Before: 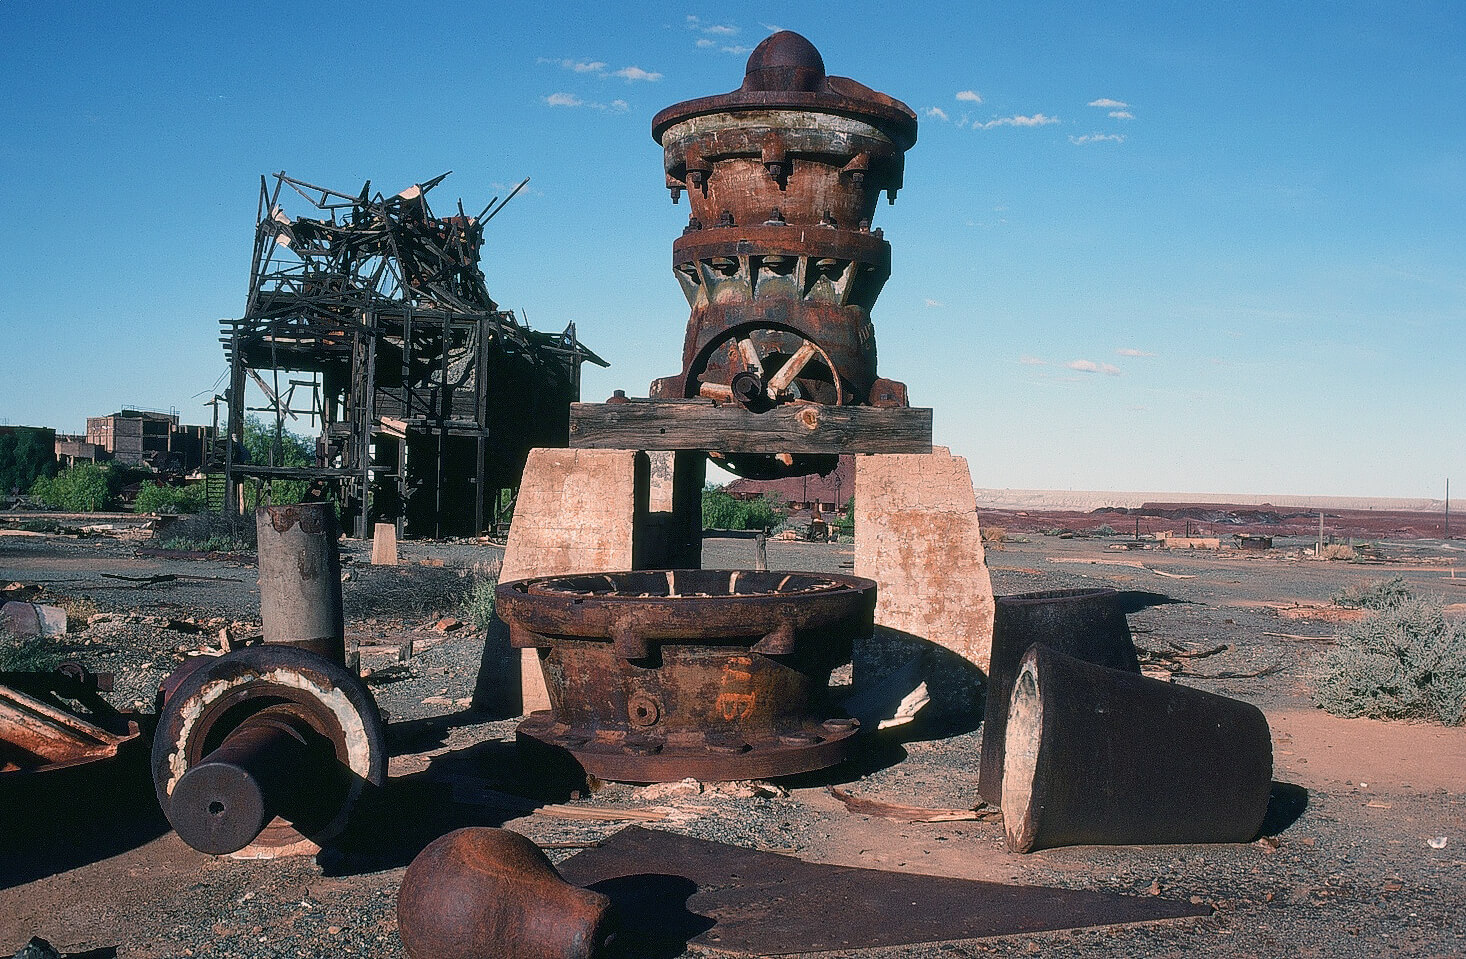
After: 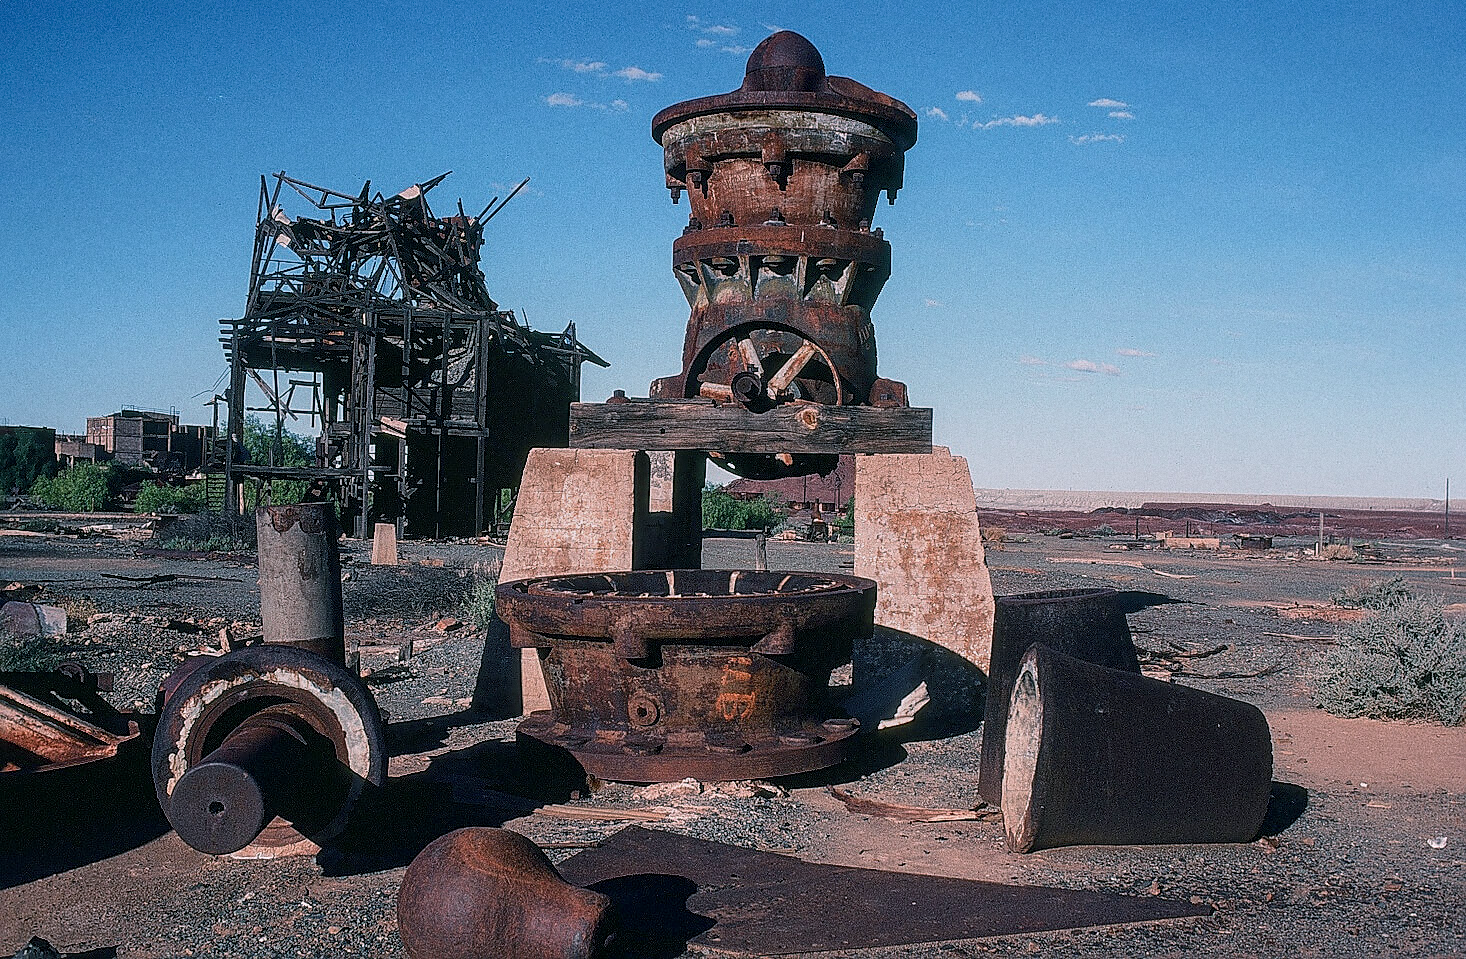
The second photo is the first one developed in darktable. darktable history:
exposure: exposure -0.293 EV, compensate highlight preservation false
color calibration: illuminant as shot in camera, x 0.358, y 0.373, temperature 4628.91 K
sharpen: on, module defaults
grain: coarseness 0.09 ISO
local contrast: on, module defaults
